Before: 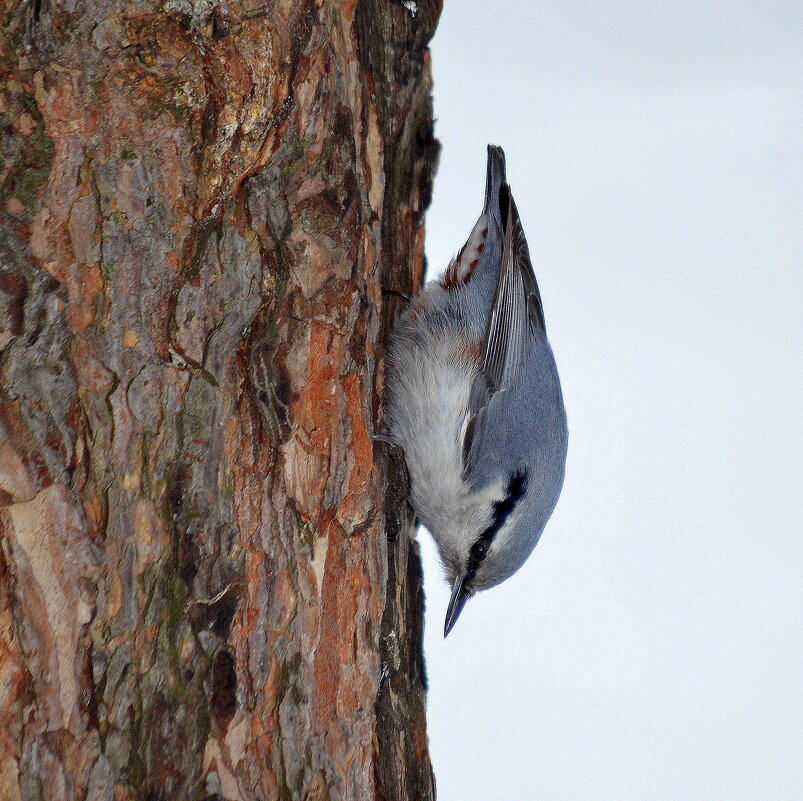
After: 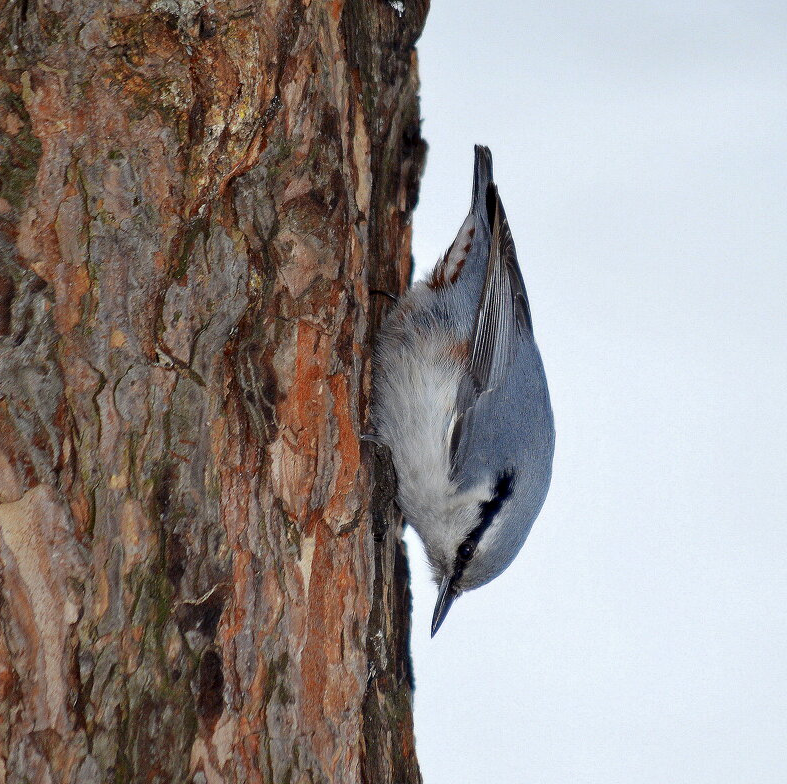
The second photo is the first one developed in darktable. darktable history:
crop: left 1.674%, right 0.287%, bottom 2.015%
